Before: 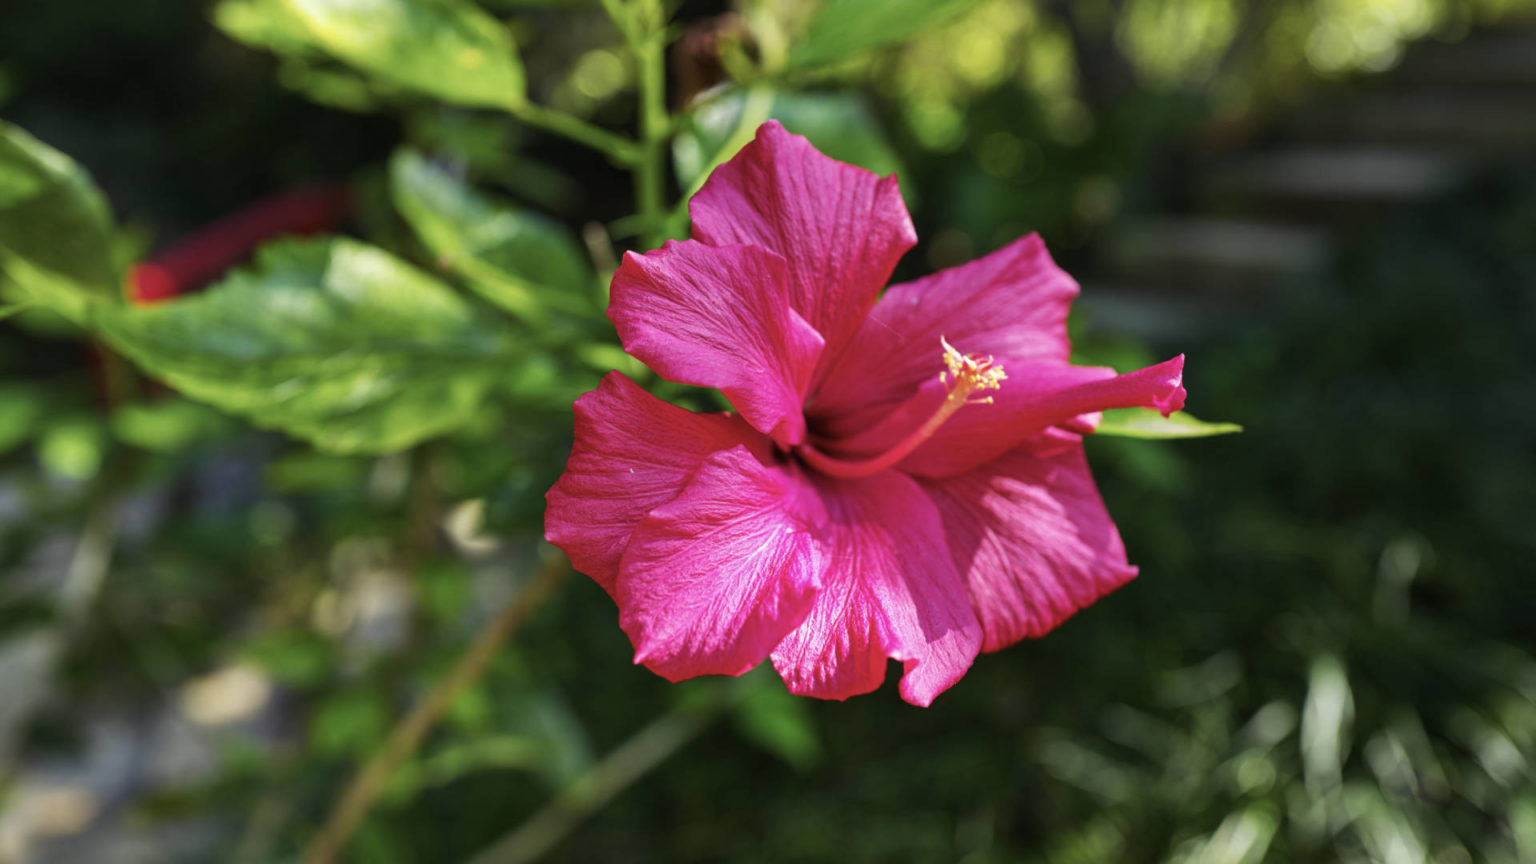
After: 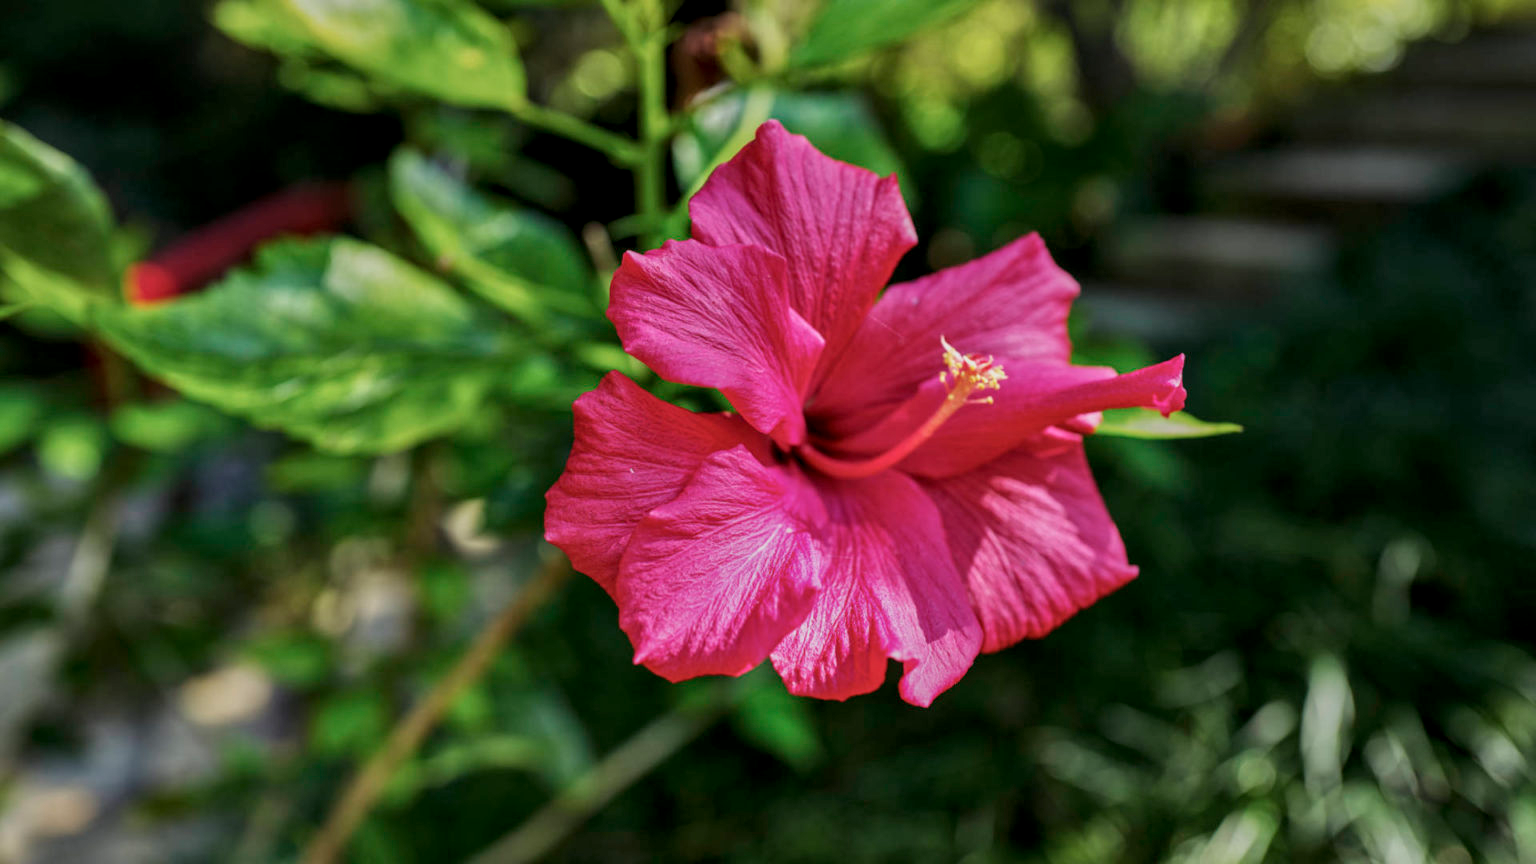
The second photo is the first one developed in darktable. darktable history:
local contrast: detail 130%
tone equalizer: -8 EV -0.002 EV, -7 EV 0.005 EV, -6 EV -0.008 EV, -5 EV 0.007 EV, -4 EV -0.042 EV, -3 EV -0.233 EV, -2 EV -0.662 EV, -1 EV -0.983 EV, +0 EV -0.969 EV, smoothing diameter 2%, edges refinement/feathering 20, mask exposure compensation -1.57 EV, filter diffusion 5
